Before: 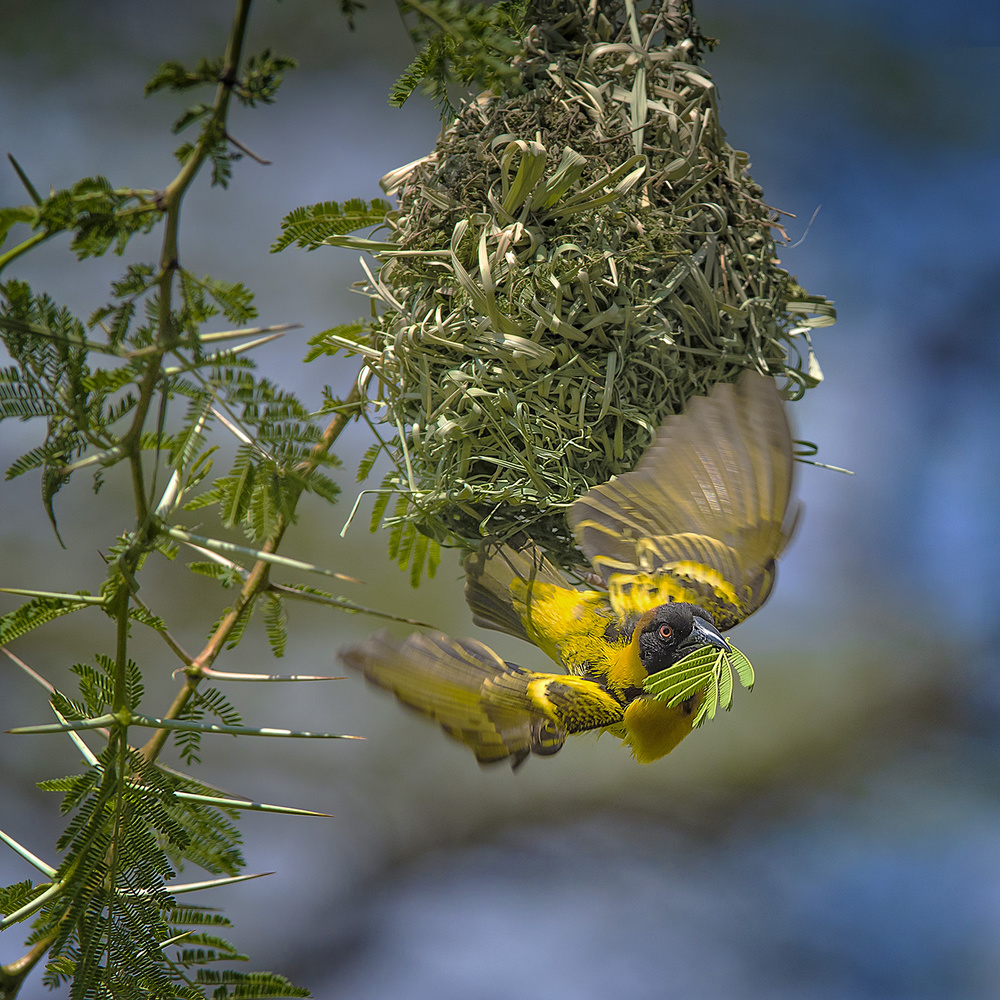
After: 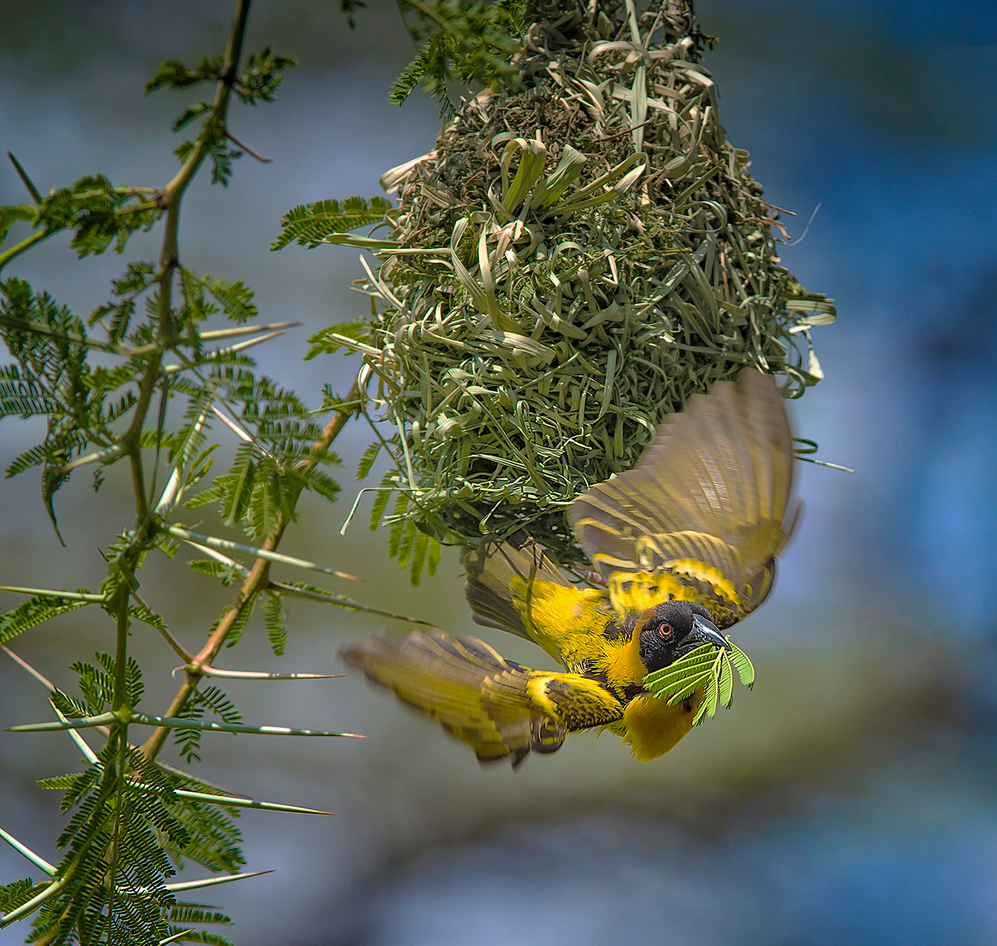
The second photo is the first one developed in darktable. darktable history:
tone equalizer: mask exposure compensation -0.49 EV
crop: top 0.294%, right 0.264%, bottom 5.103%
